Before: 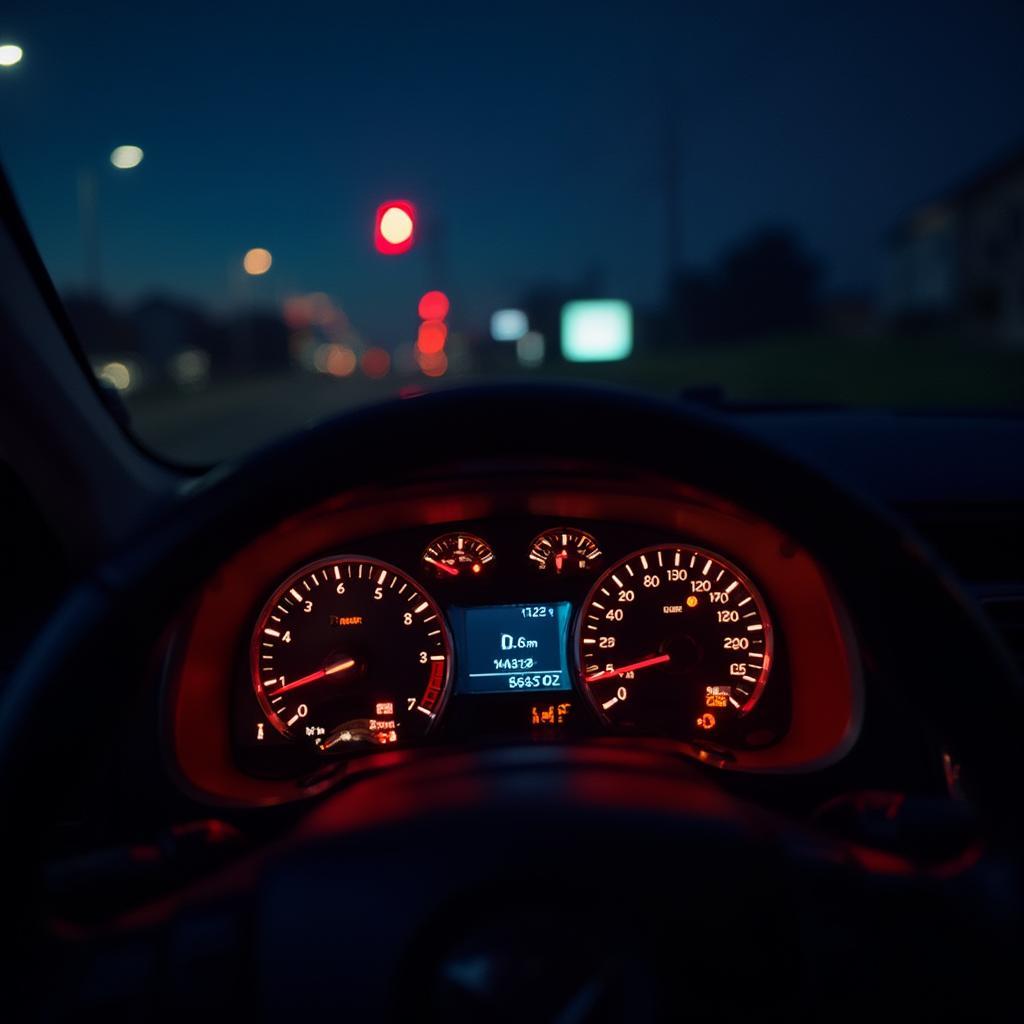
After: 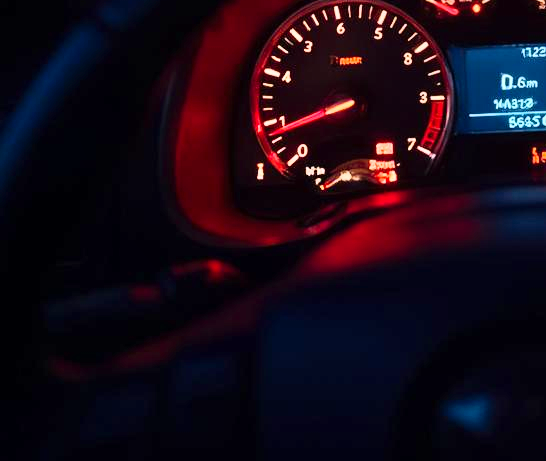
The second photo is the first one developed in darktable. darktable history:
crop and rotate: top 54.778%, right 46.61%, bottom 0.159%
shadows and highlights: soften with gaussian
